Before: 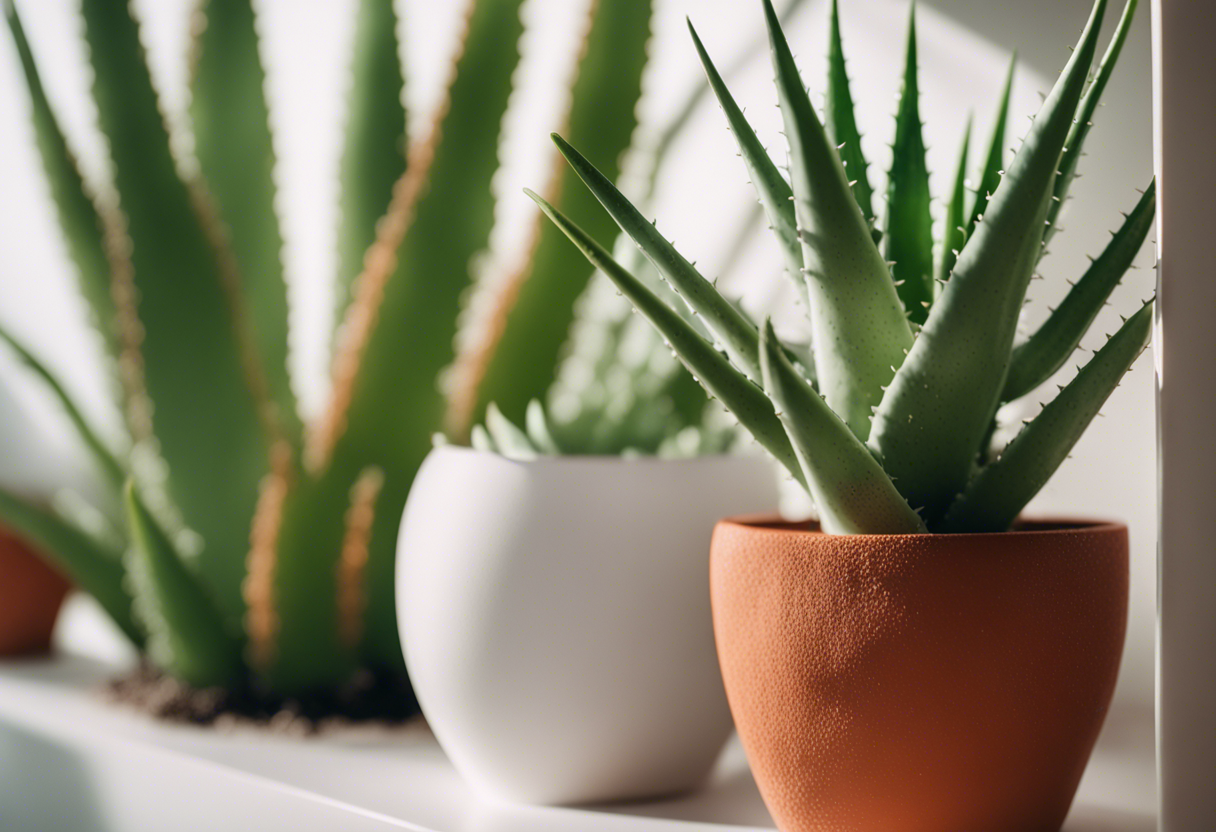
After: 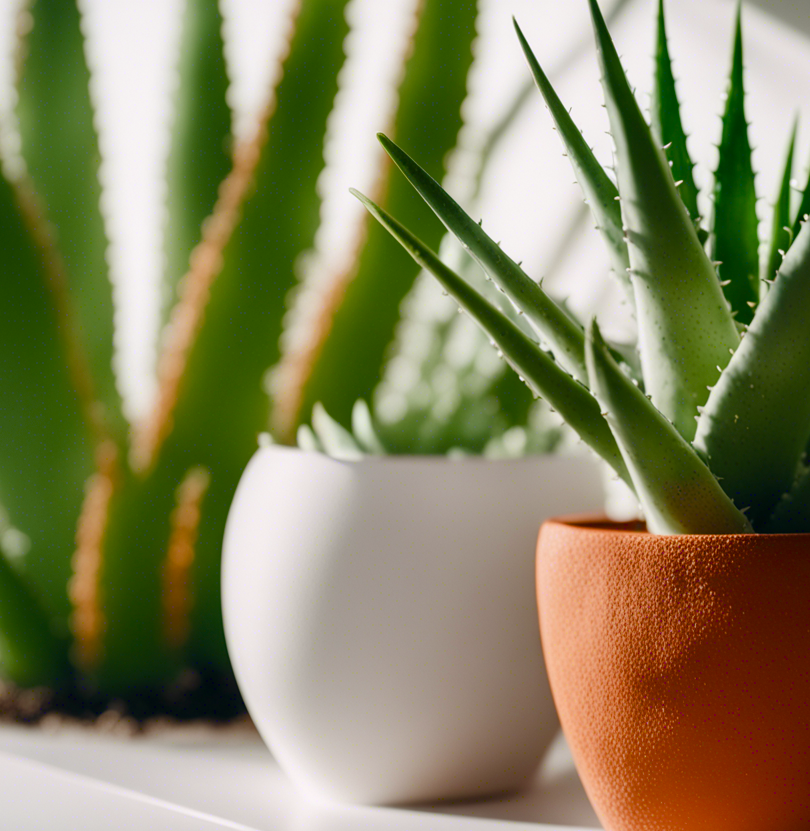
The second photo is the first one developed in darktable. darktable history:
crop and rotate: left 14.385%, right 18.948%
color balance rgb: perceptual saturation grading › global saturation 20%, perceptual saturation grading › highlights -25%, perceptual saturation grading › shadows 50%
